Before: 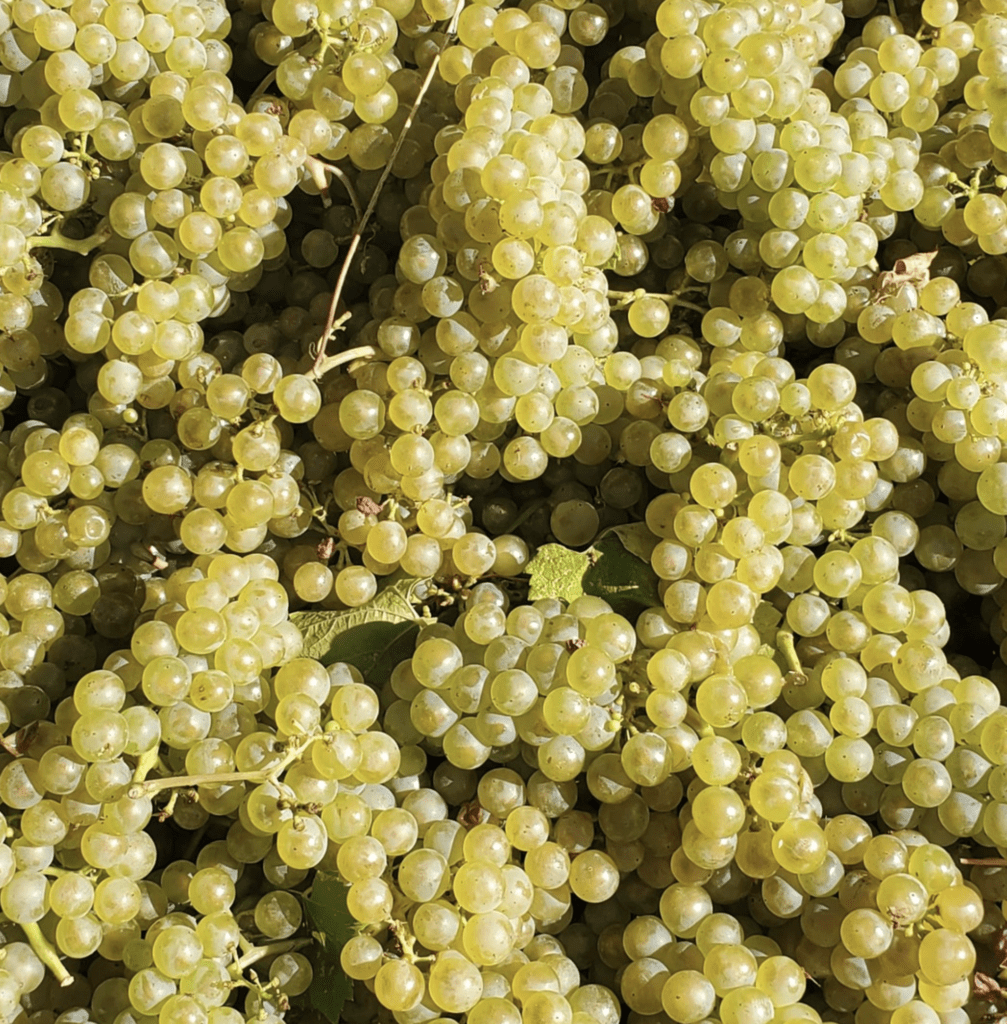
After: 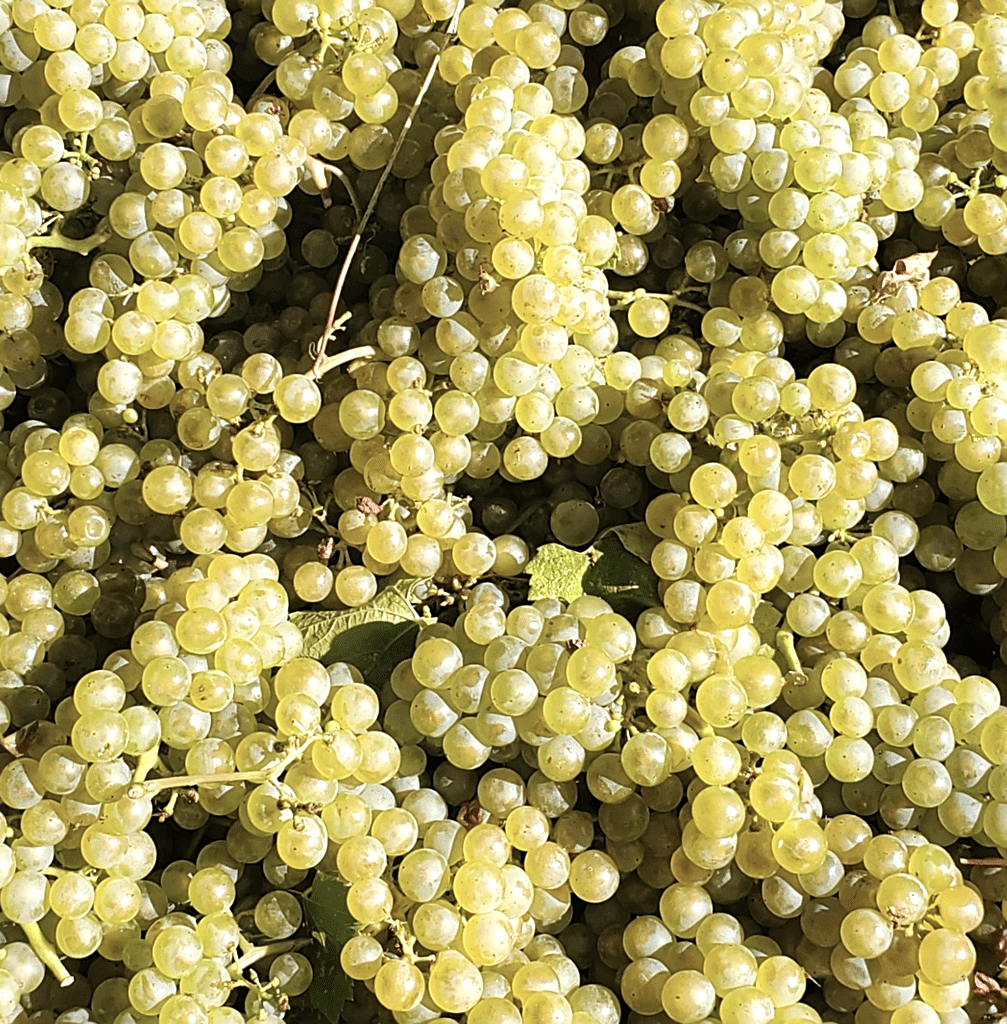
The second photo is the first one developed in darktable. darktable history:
tone equalizer: -8 EV -0.4 EV, -7 EV -0.39 EV, -6 EV -0.368 EV, -5 EV -0.243 EV, -3 EV 0.21 EV, -2 EV 0.338 EV, -1 EV 0.386 EV, +0 EV 0.424 EV, mask exposure compensation -0.51 EV
sharpen: on, module defaults
color correction: highlights a* -0.118, highlights b* -5.54, shadows a* -0.132, shadows b* -0.135
